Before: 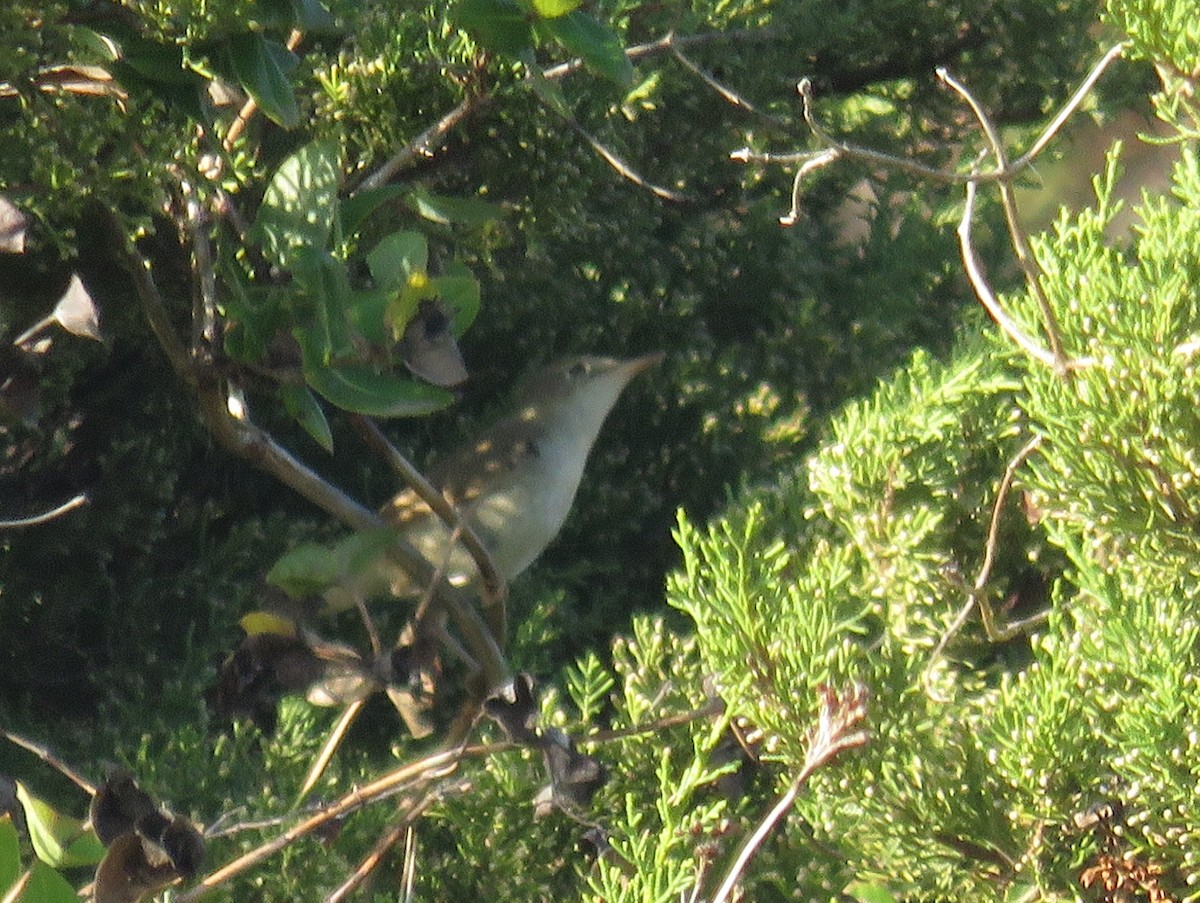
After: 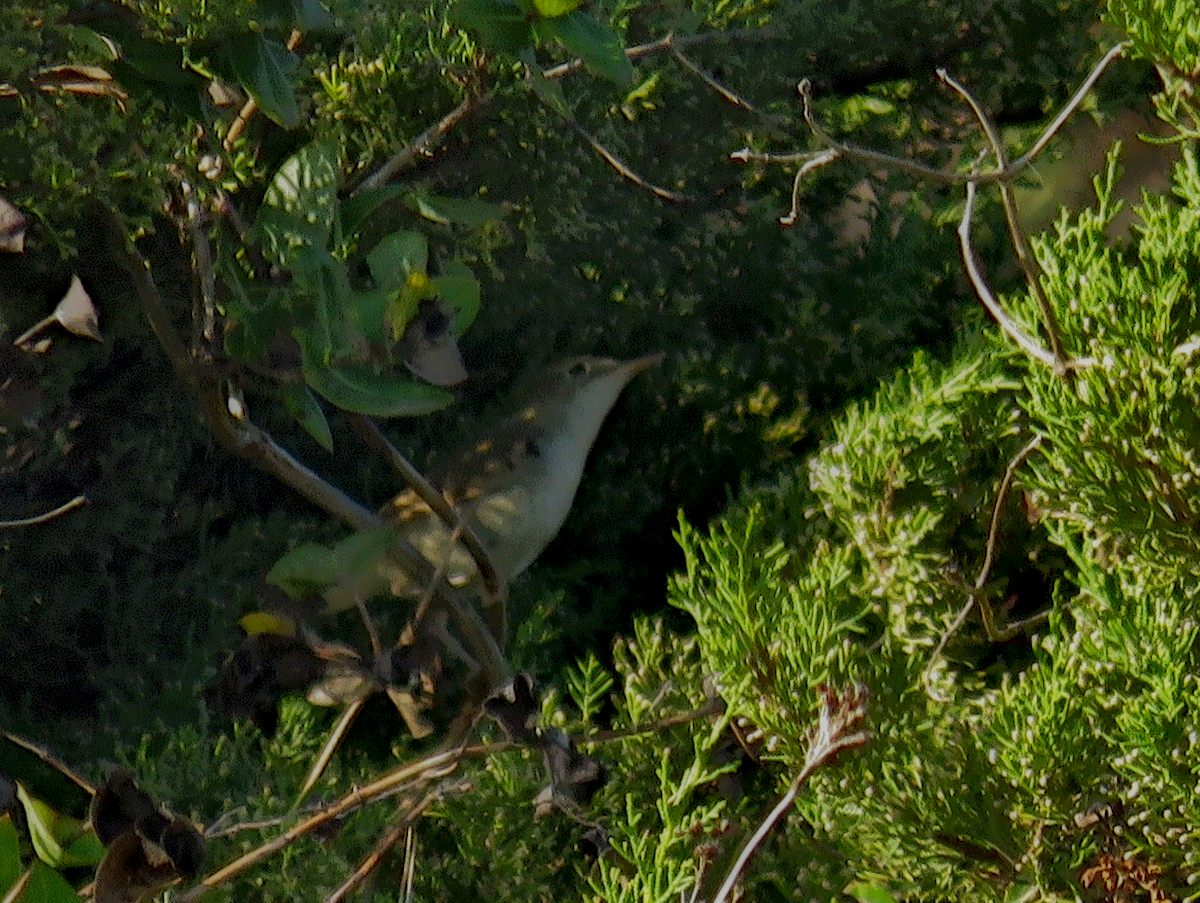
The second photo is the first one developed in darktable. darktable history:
local contrast: highlights 0%, shadows 198%, detail 164%, midtone range 0.001
shadows and highlights: shadows 20.91, highlights -82.73, soften with gaussian
